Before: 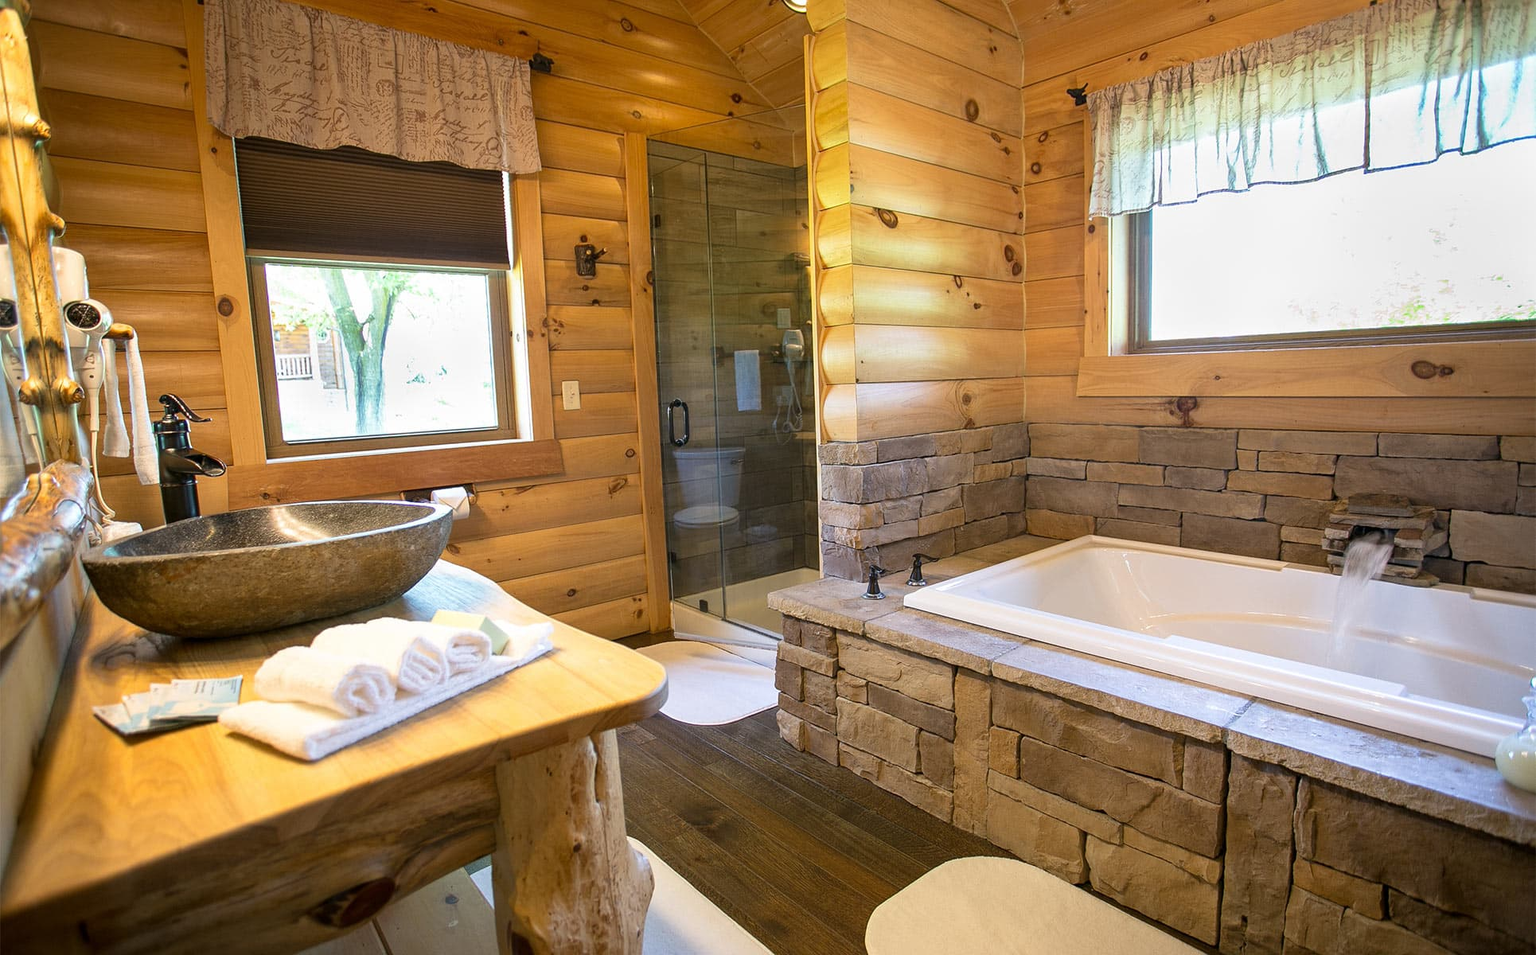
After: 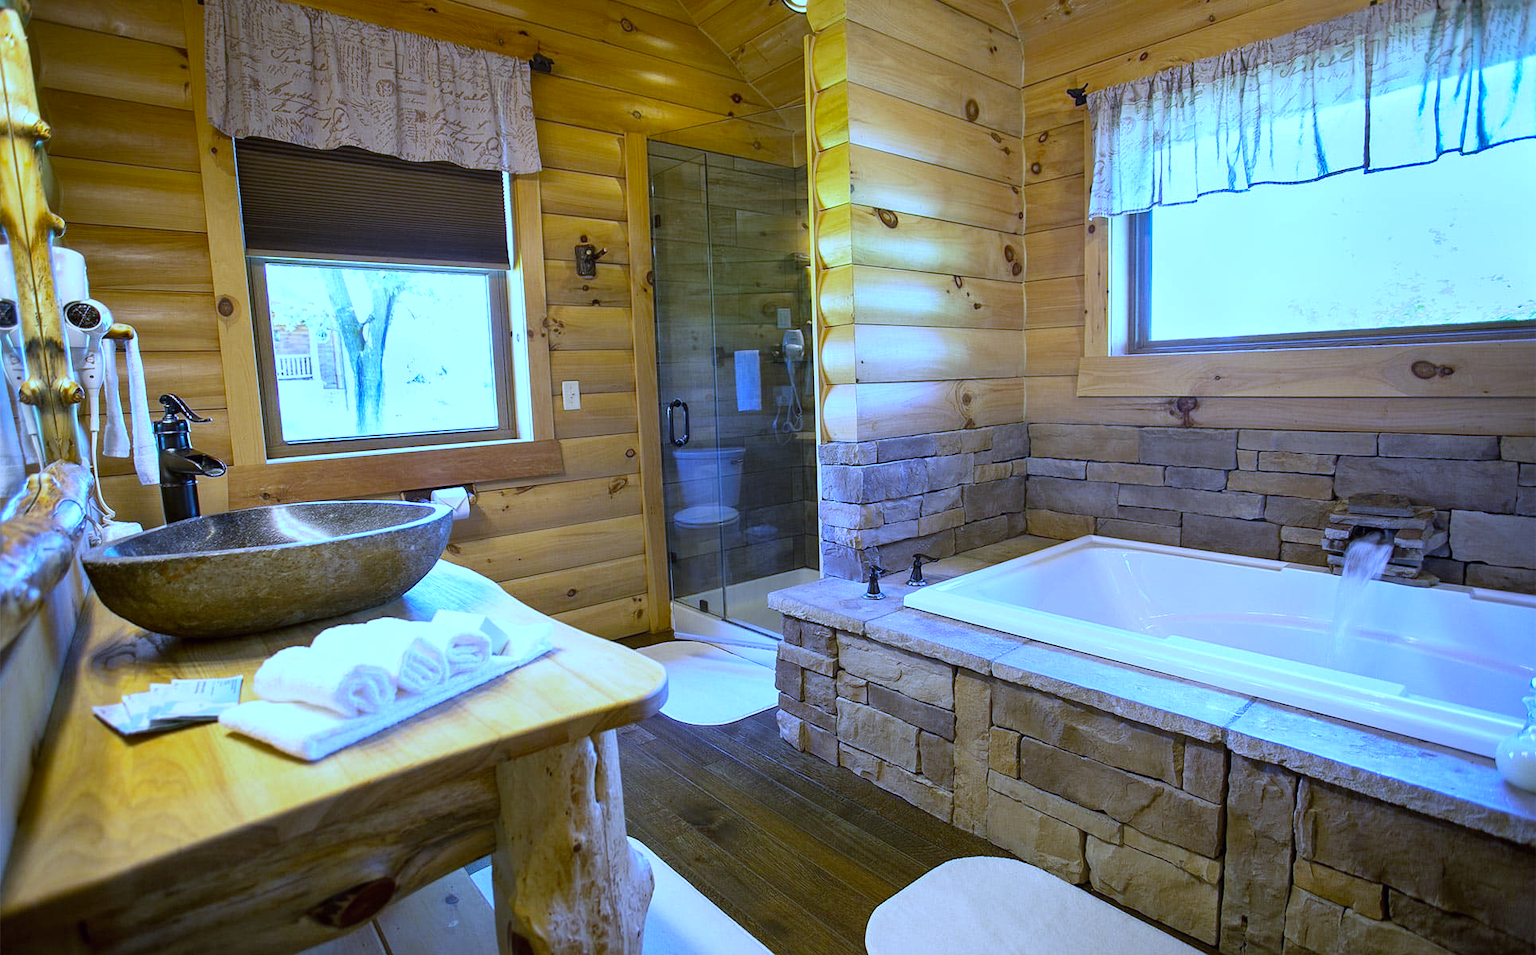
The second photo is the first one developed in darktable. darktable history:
shadows and highlights: shadows 35, highlights -35, soften with gaussian
white balance: red 0.766, blue 1.537
color balance: lift [1, 1, 0.999, 1.001], gamma [1, 1.003, 1.005, 0.995], gain [1, 0.992, 0.988, 1.012], contrast 5%, output saturation 110%
